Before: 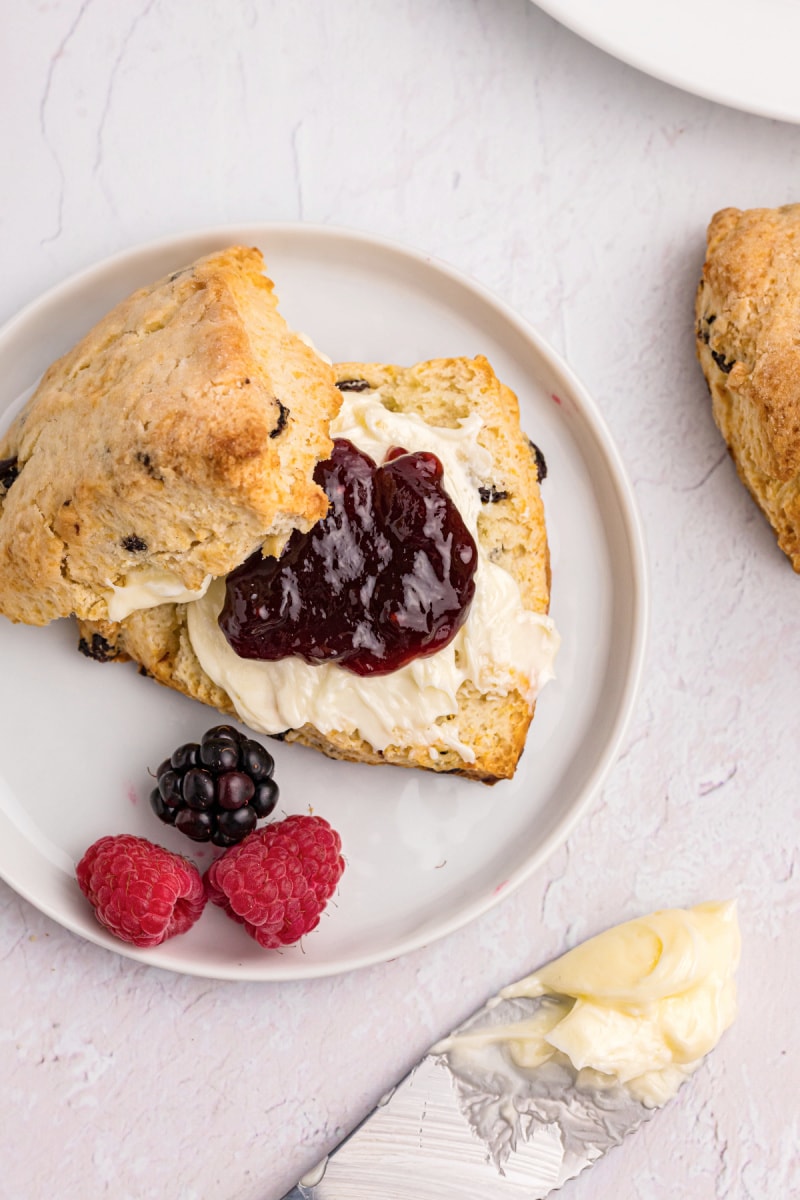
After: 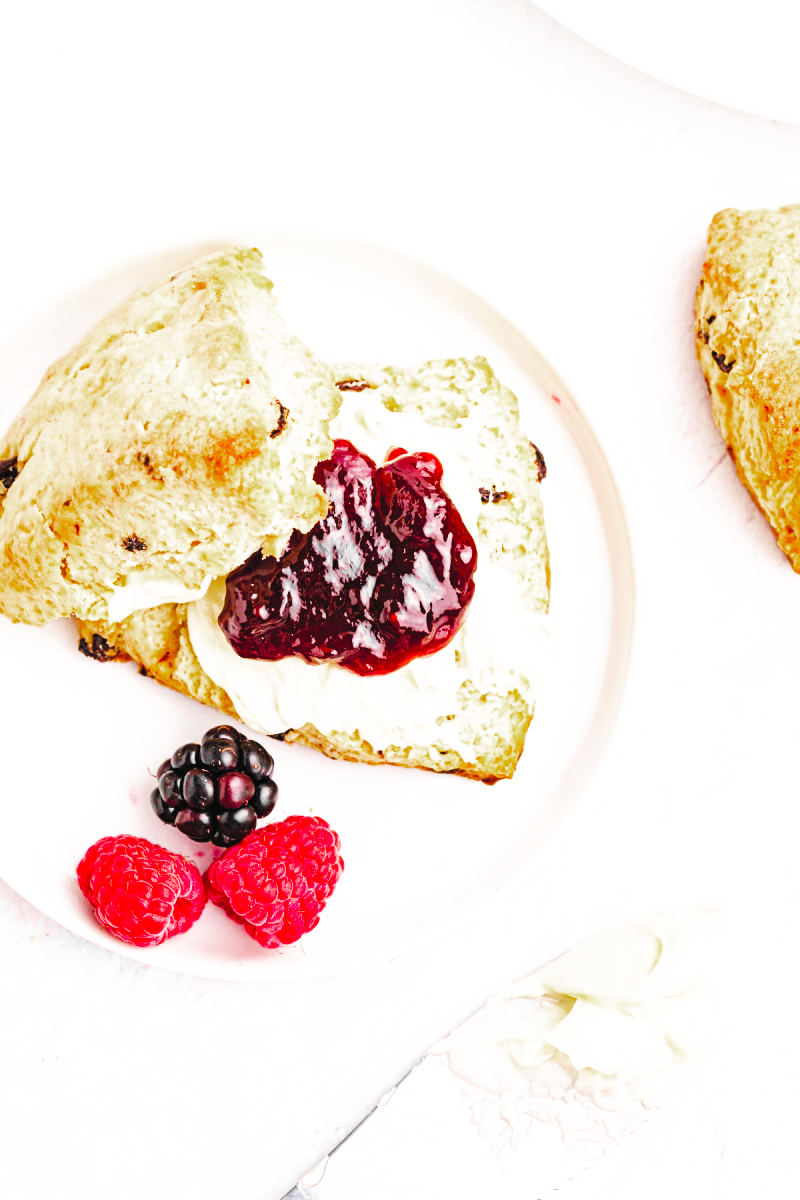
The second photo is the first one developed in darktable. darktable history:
base curve: curves: ch0 [(0, 0) (0.007, 0.004) (0.027, 0.03) (0.046, 0.07) (0.207, 0.54) (0.442, 0.872) (0.673, 0.972) (1, 1)], preserve colors none
exposure: black level correction 0.001, exposure 0.499 EV, compensate highlight preservation false
color zones: curves: ch0 [(0.004, 0.388) (0.125, 0.392) (0.25, 0.404) (0.375, 0.5) (0.5, 0.5) (0.625, 0.5) (0.75, 0.5) (0.875, 0.5)]; ch1 [(0, 0.5) (0.125, 0.5) (0.25, 0.5) (0.375, 0.124) (0.524, 0.124) (0.645, 0.128) (0.789, 0.132) (0.914, 0.096) (0.998, 0.068)]
contrast brightness saturation: contrast 0.102, brightness 0.302, saturation 0.143
color balance rgb: perceptual saturation grading › global saturation 0.429%, perceptual saturation grading › highlights -15.699%, perceptual saturation grading › shadows 25.629%, global vibrance 4.772%
